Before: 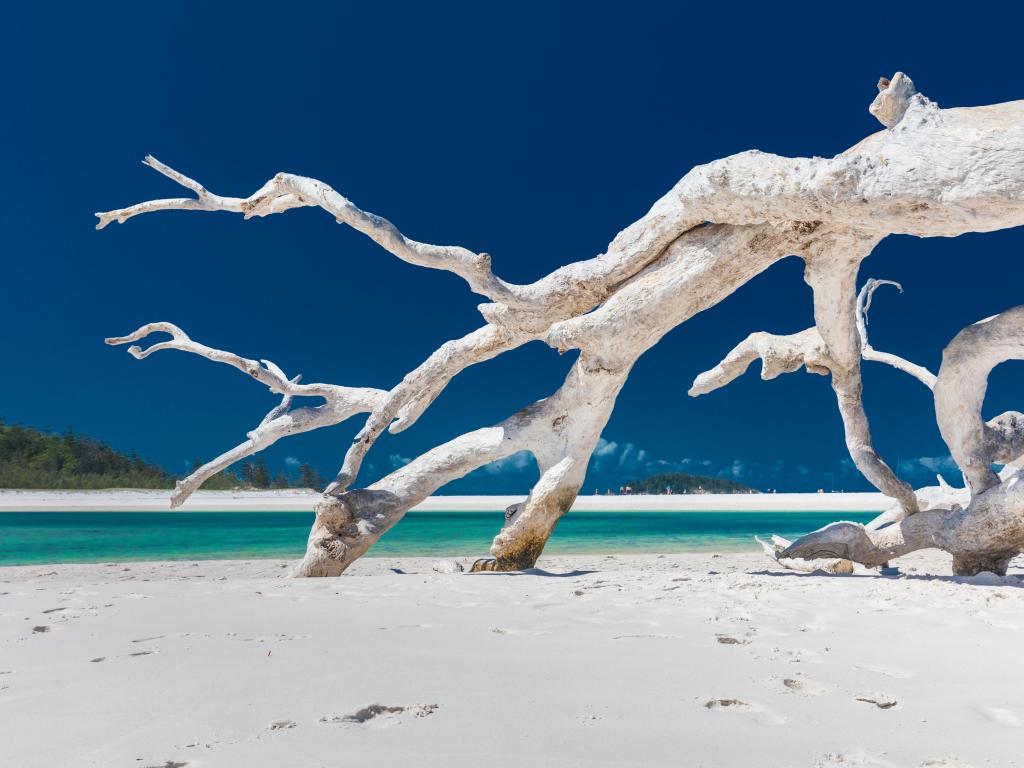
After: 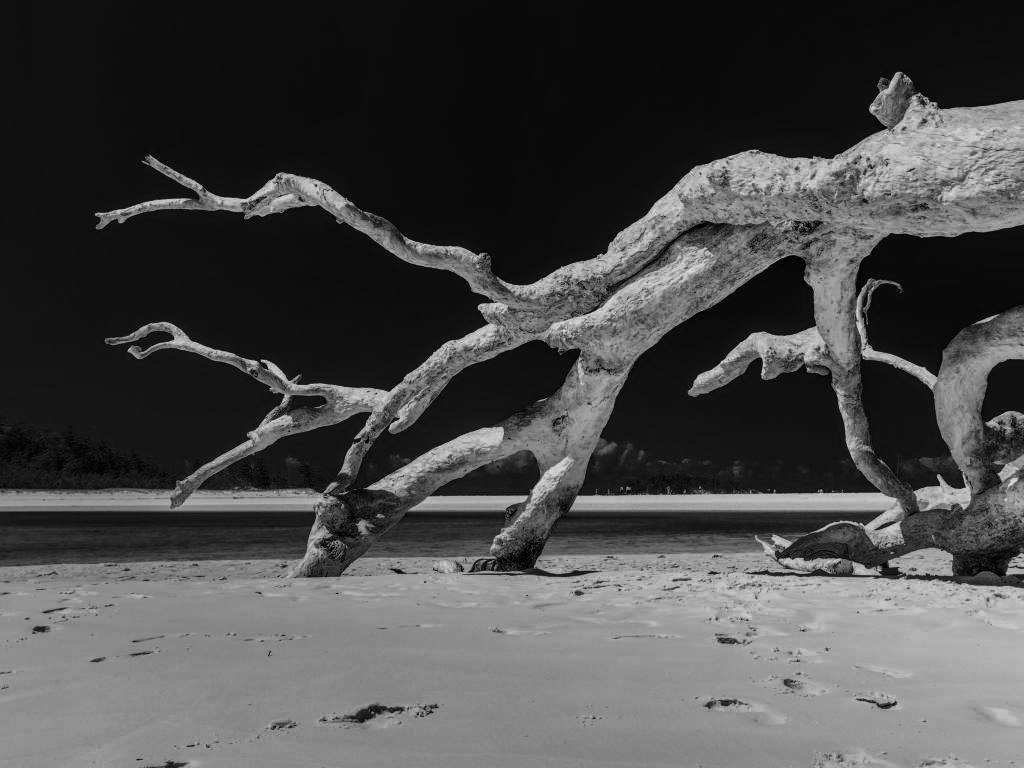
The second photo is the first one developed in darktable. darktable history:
contrast brightness saturation: contrast -0.03, brightness -0.59, saturation -1
exposure: exposure -0.153 EV, compensate highlight preservation false
local contrast: on, module defaults
white balance: red 1.029, blue 0.92
